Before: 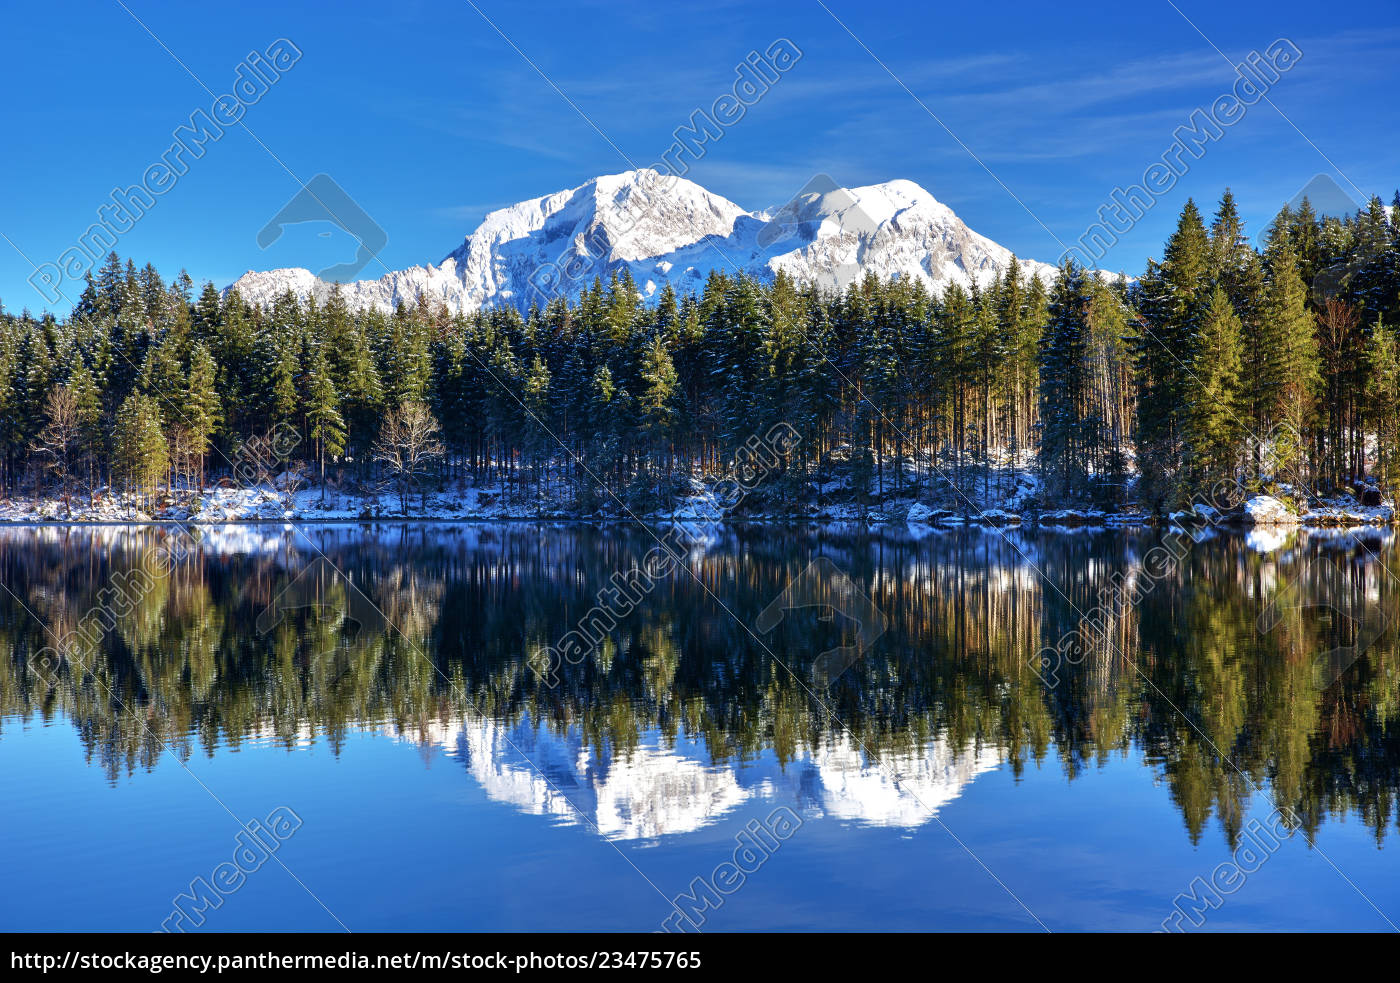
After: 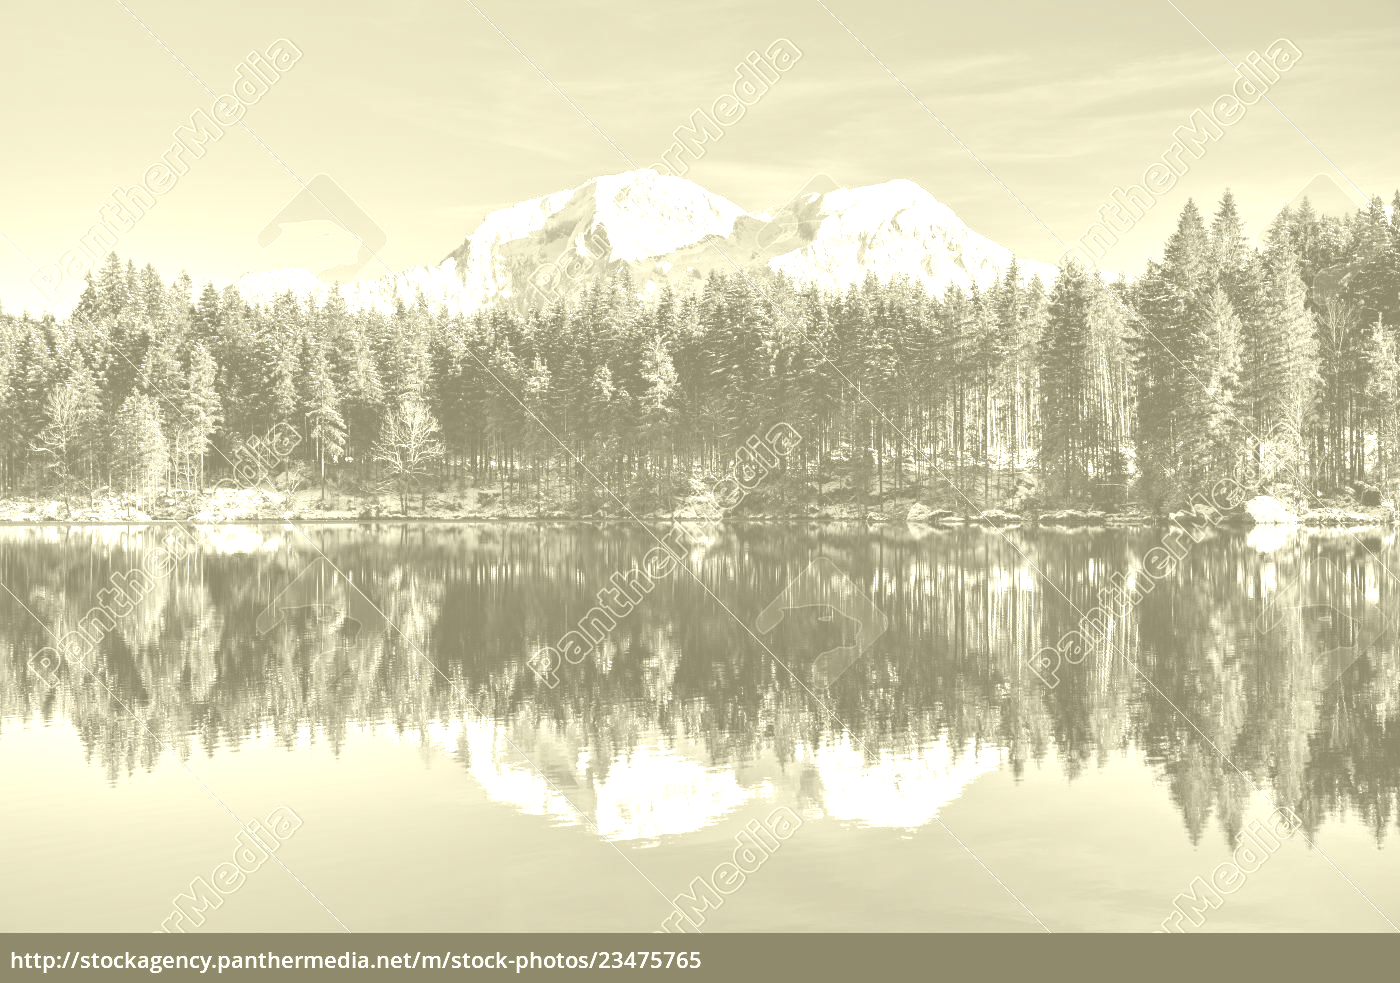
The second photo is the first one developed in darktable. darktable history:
tone equalizer: -8 EV -0.417 EV, -7 EV -0.389 EV, -6 EV -0.333 EV, -5 EV -0.222 EV, -3 EV 0.222 EV, -2 EV 0.333 EV, -1 EV 0.389 EV, +0 EV 0.417 EV, edges refinement/feathering 500, mask exposure compensation -1.57 EV, preserve details no
exposure: black level correction 0, exposure 0.7 EV, compensate exposure bias true, compensate highlight preservation false
colorize: hue 43.2°, saturation 40%, version 1
